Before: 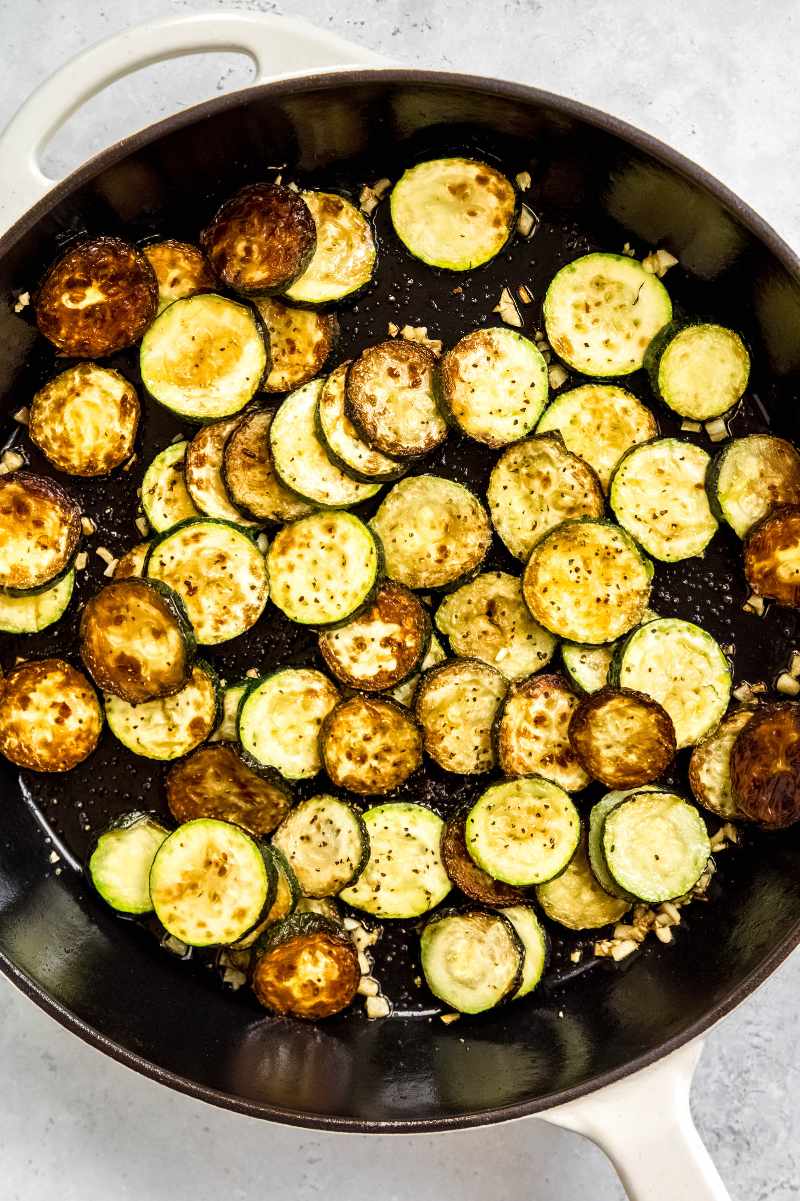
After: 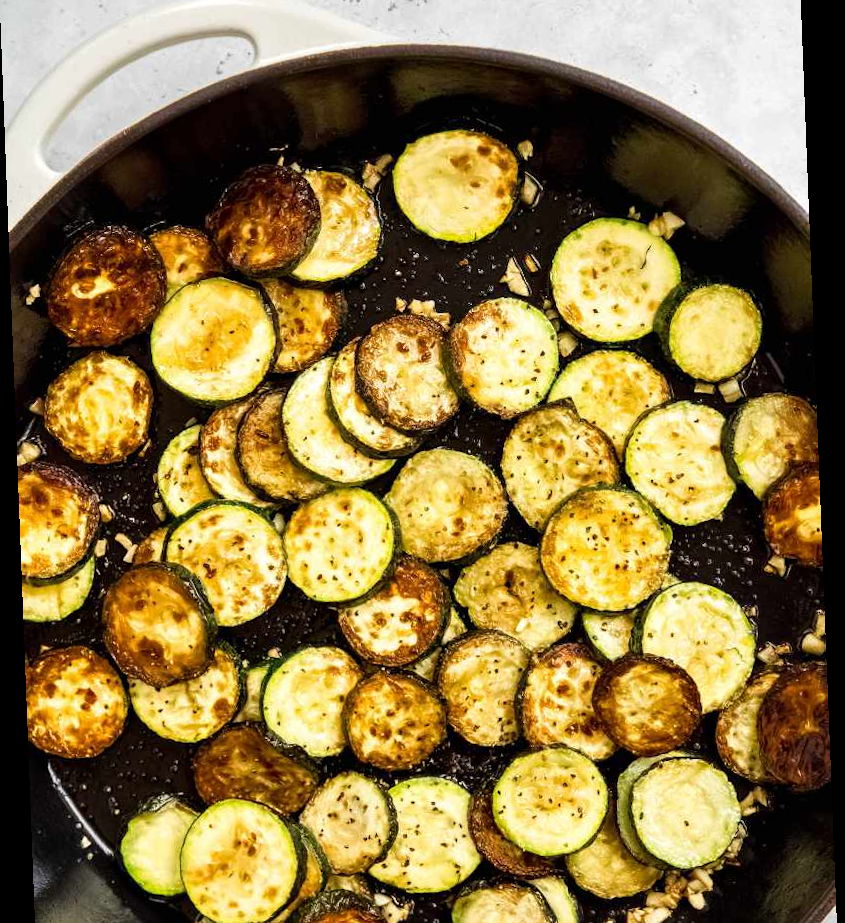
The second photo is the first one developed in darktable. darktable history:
crop: top 3.857%, bottom 21.132%
rotate and perspective: rotation -2.22°, lens shift (horizontal) -0.022, automatic cropping off
